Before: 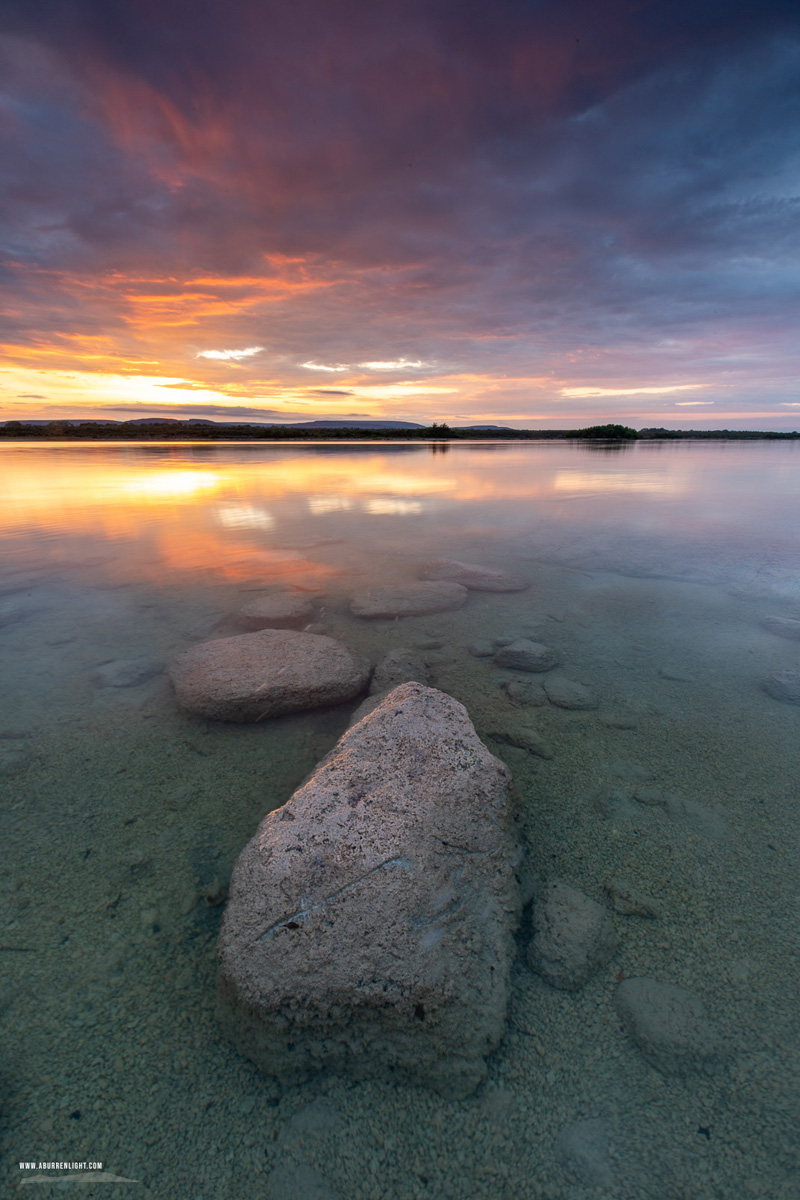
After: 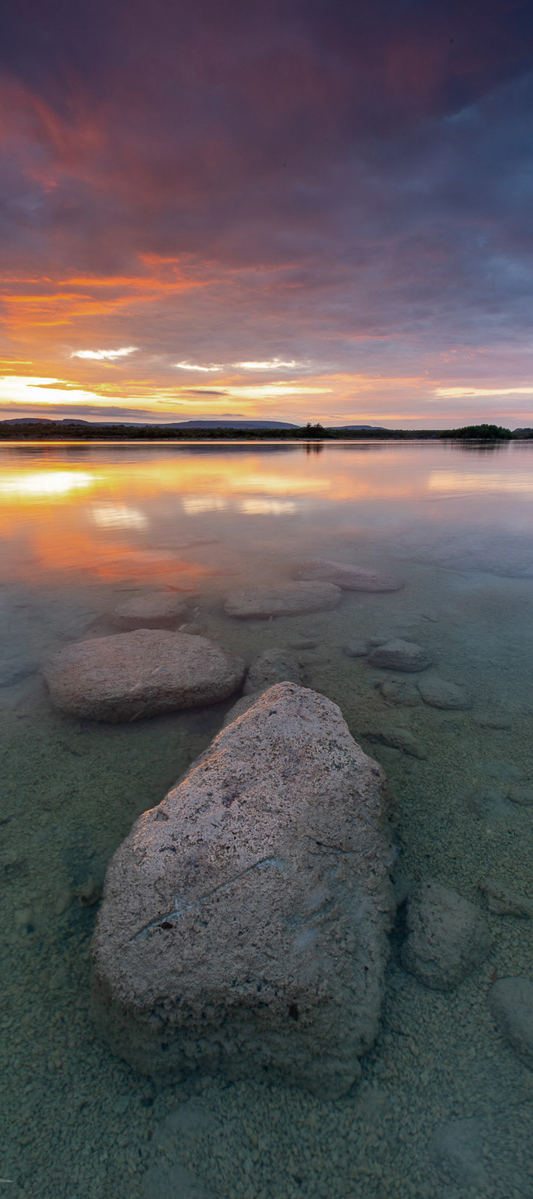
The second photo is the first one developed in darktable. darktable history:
color zones: curves: ch0 [(0, 0.444) (0.143, 0.442) (0.286, 0.441) (0.429, 0.441) (0.571, 0.441) (0.714, 0.441) (0.857, 0.442) (1, 0.444)]
crop and rotate: left 15.754%, right 17.579%
